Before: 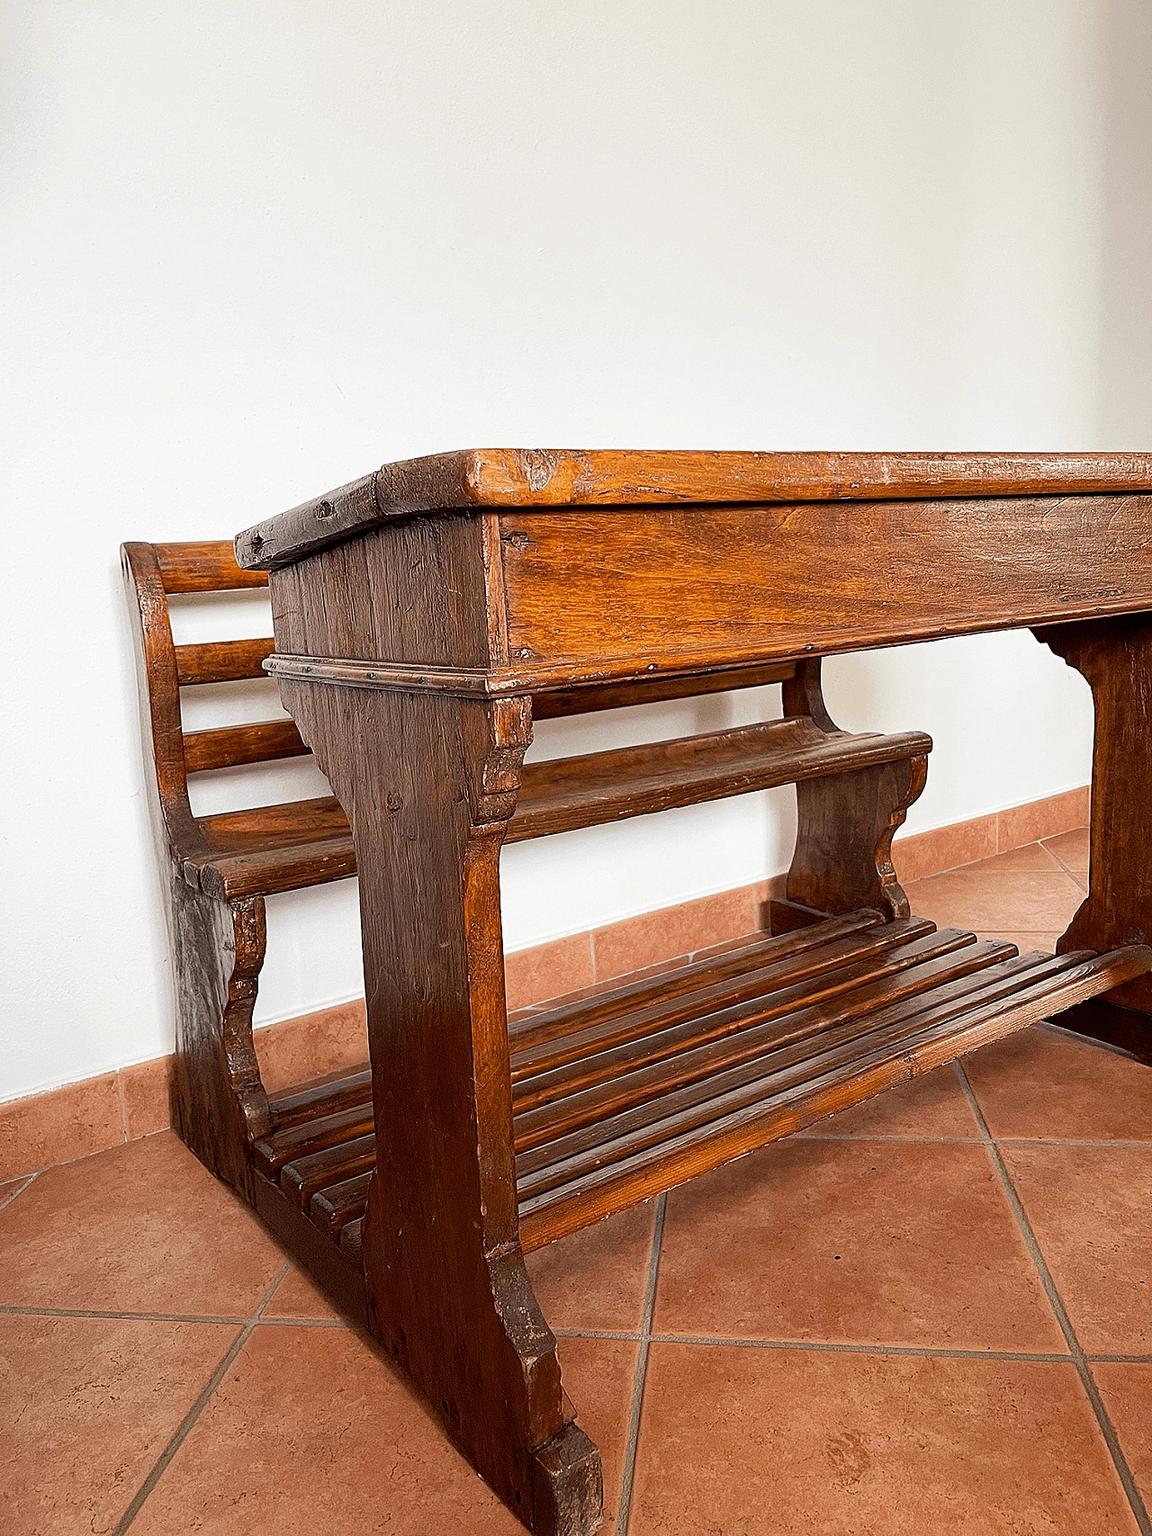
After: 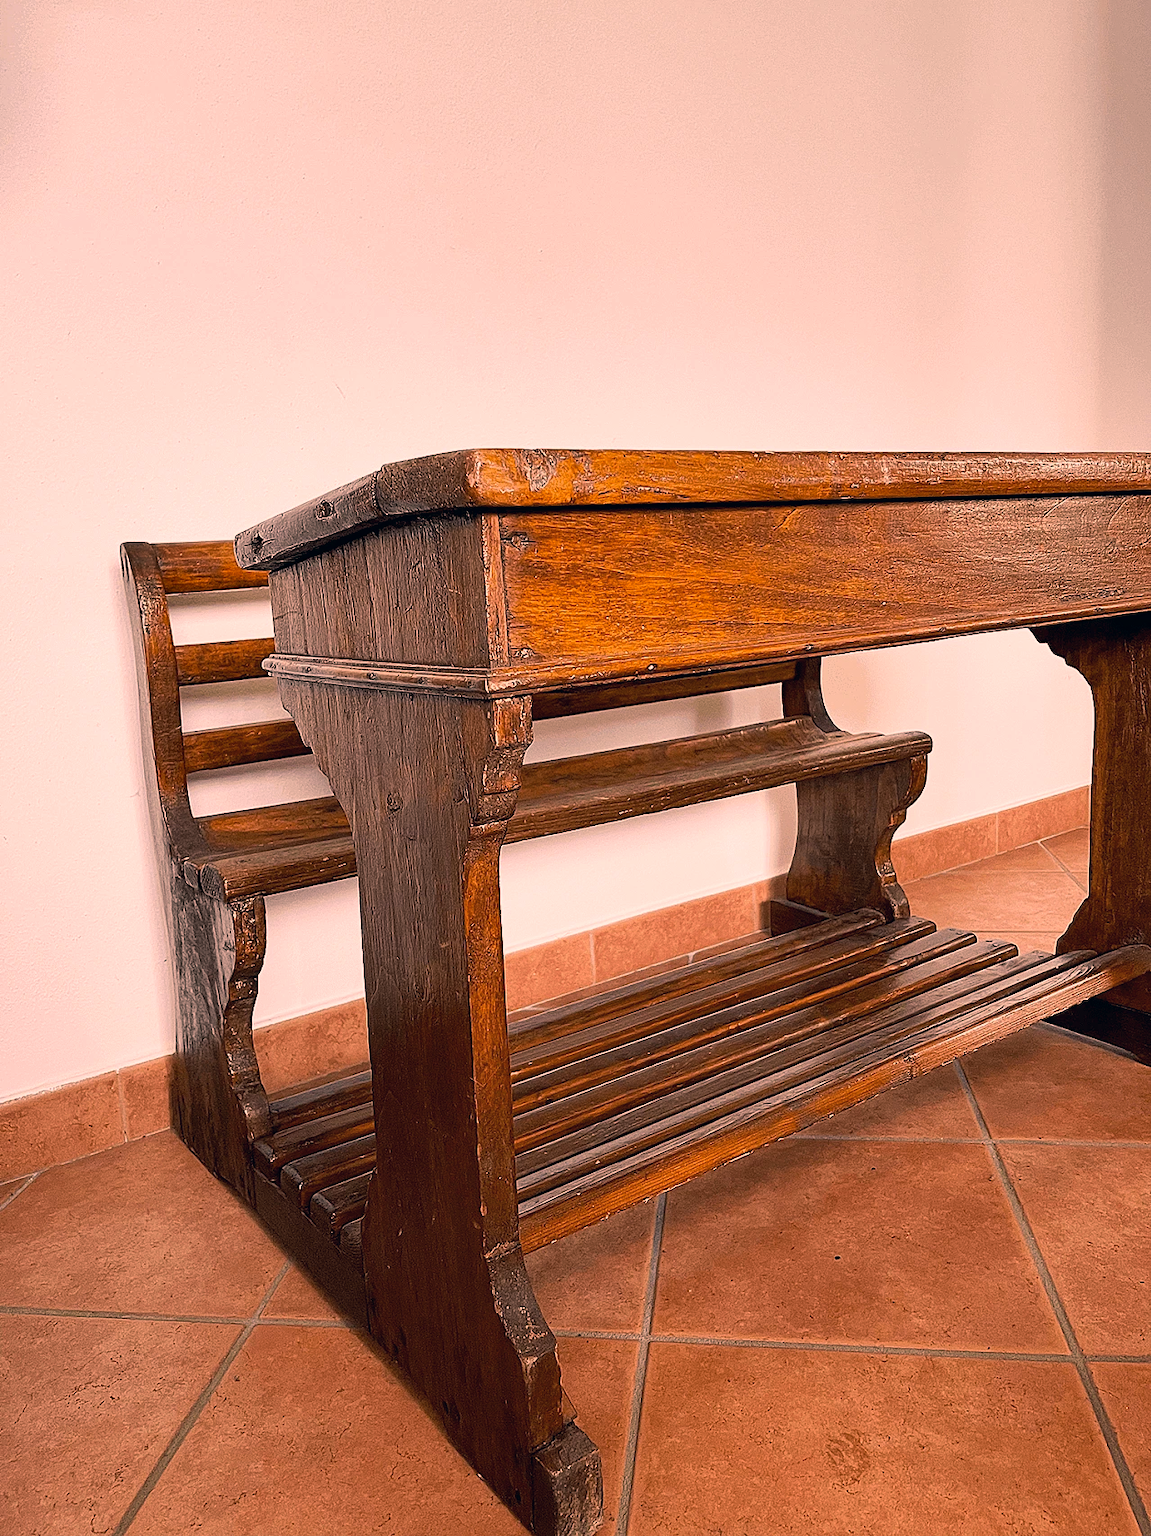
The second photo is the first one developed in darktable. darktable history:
color balance rgb: highlights gain › chroma 4.649%, highlights gain › hue 31.36°, perceptual saturation grading › global saturation 0.796%, global vibrance 20%
shadows and highlights: shadows 25.66, highlights -48.12, shadows color adjustment 99.16%, highlights color adjustment 0.054%, soften with gaussian
color correction: highlights a* 5.4, highlights b* 5.31, shadows a* -4.81, shadows b* -5.29
